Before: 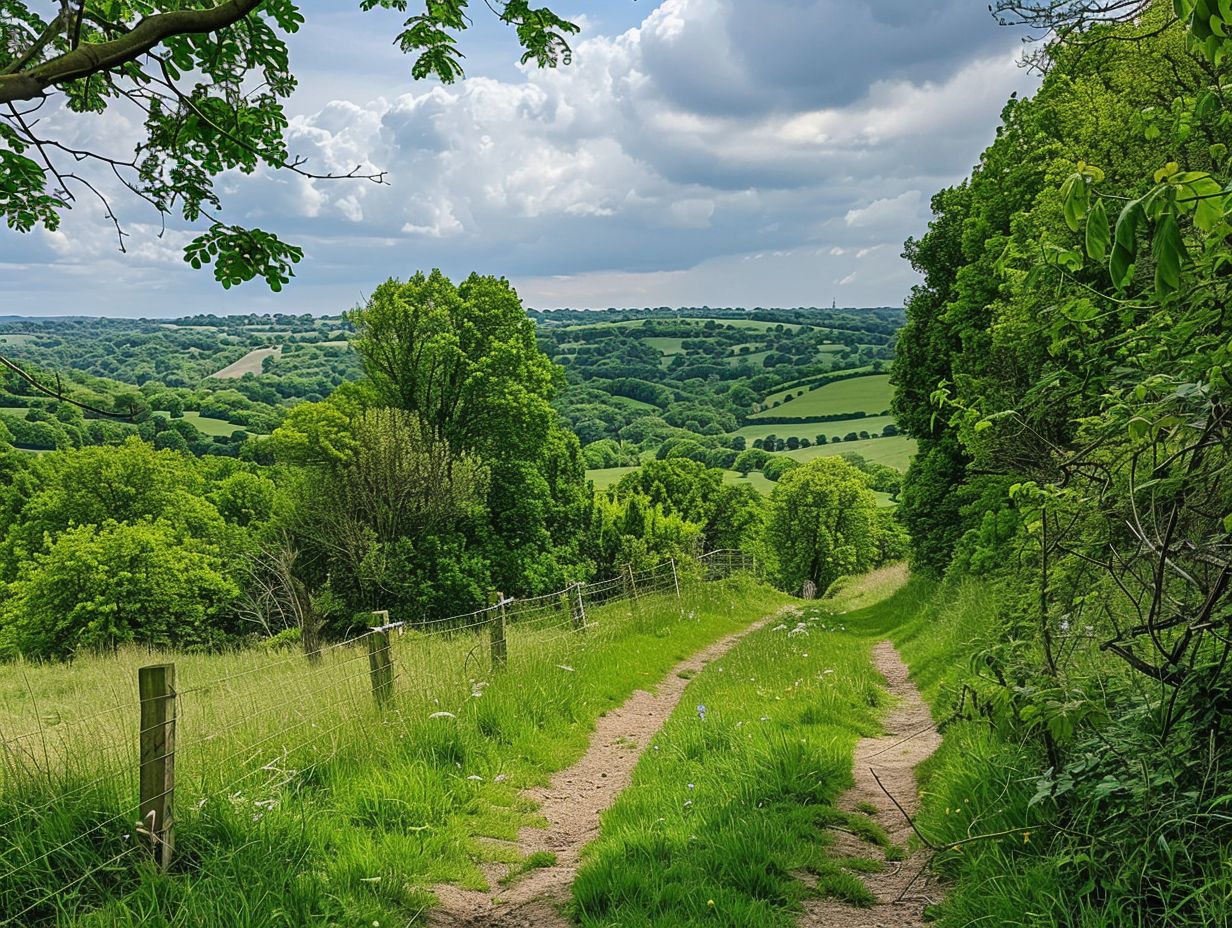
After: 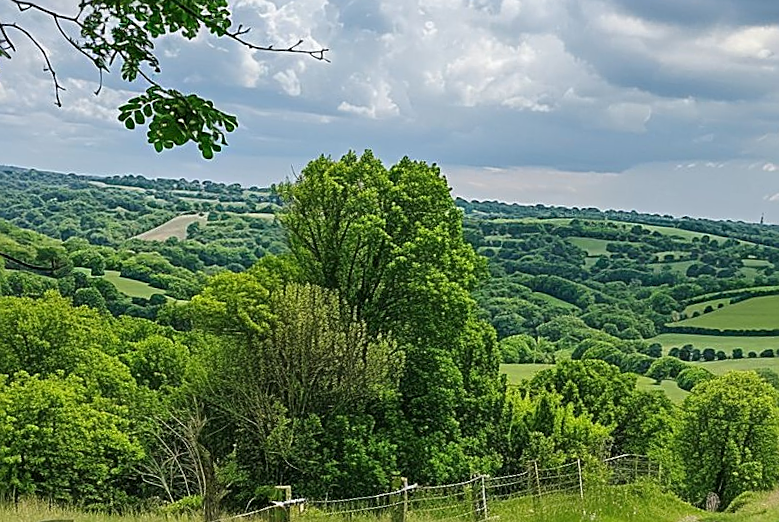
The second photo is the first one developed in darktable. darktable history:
crop and rotate: angle -4.99°, left 2.122%, top 6.945%, right 27.566%, bottom 30.519%
sharpen: on, module defaults
